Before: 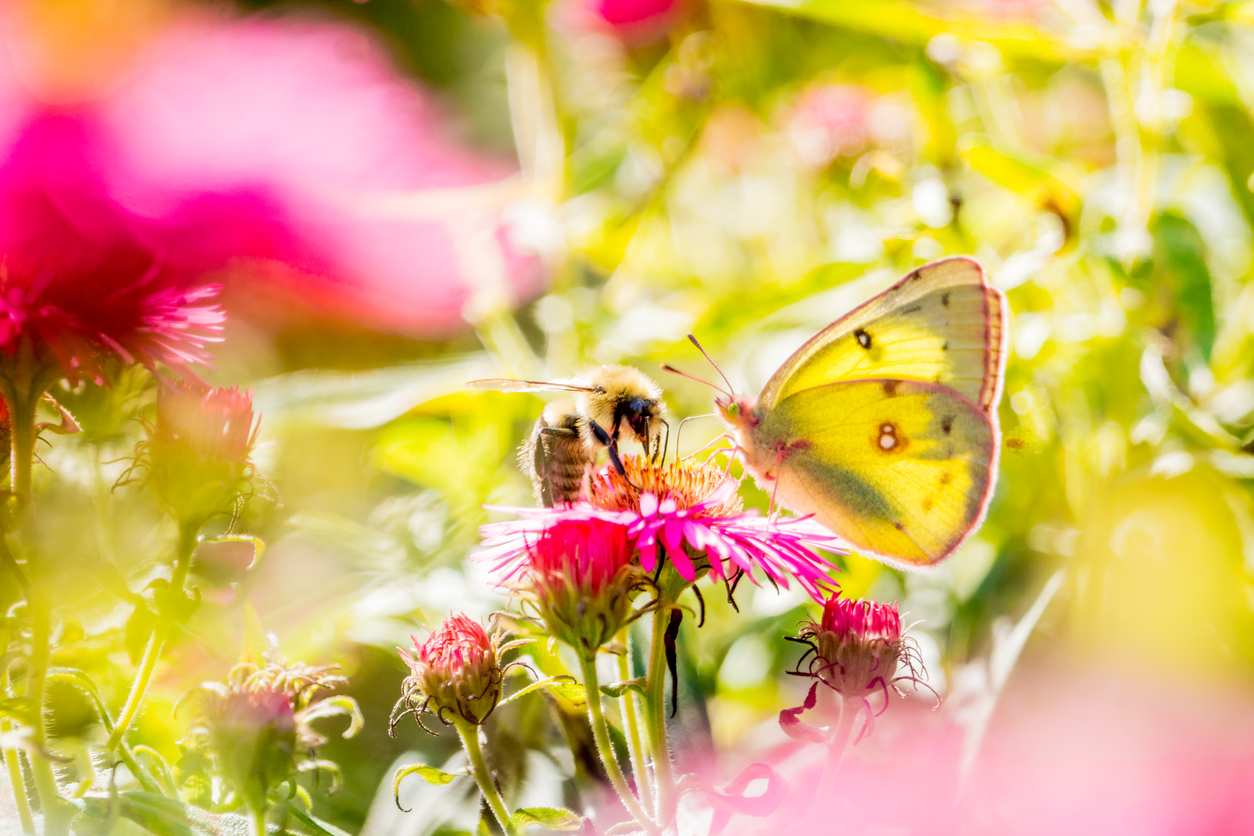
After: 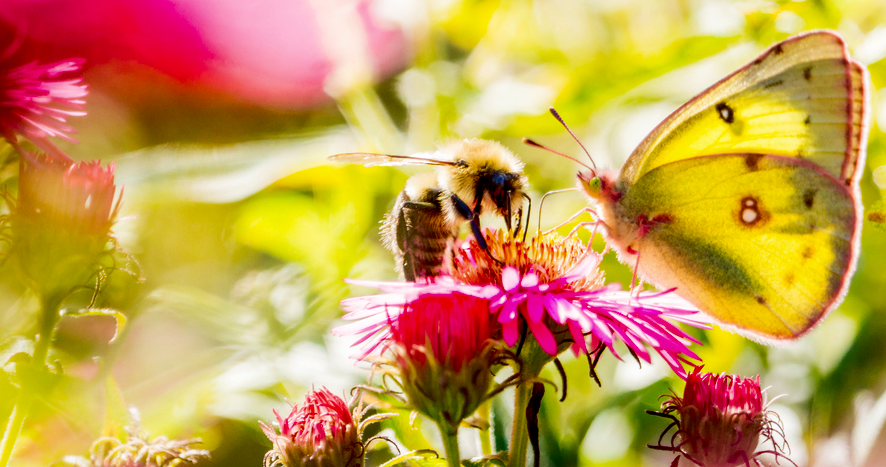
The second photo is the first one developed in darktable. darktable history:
contrast brightness saturation: contrast 0.13, brightness -0.227, saturation 0.143
crop: left 11.019%, top 27.099%, right 18.264%, bottom 16.988%
